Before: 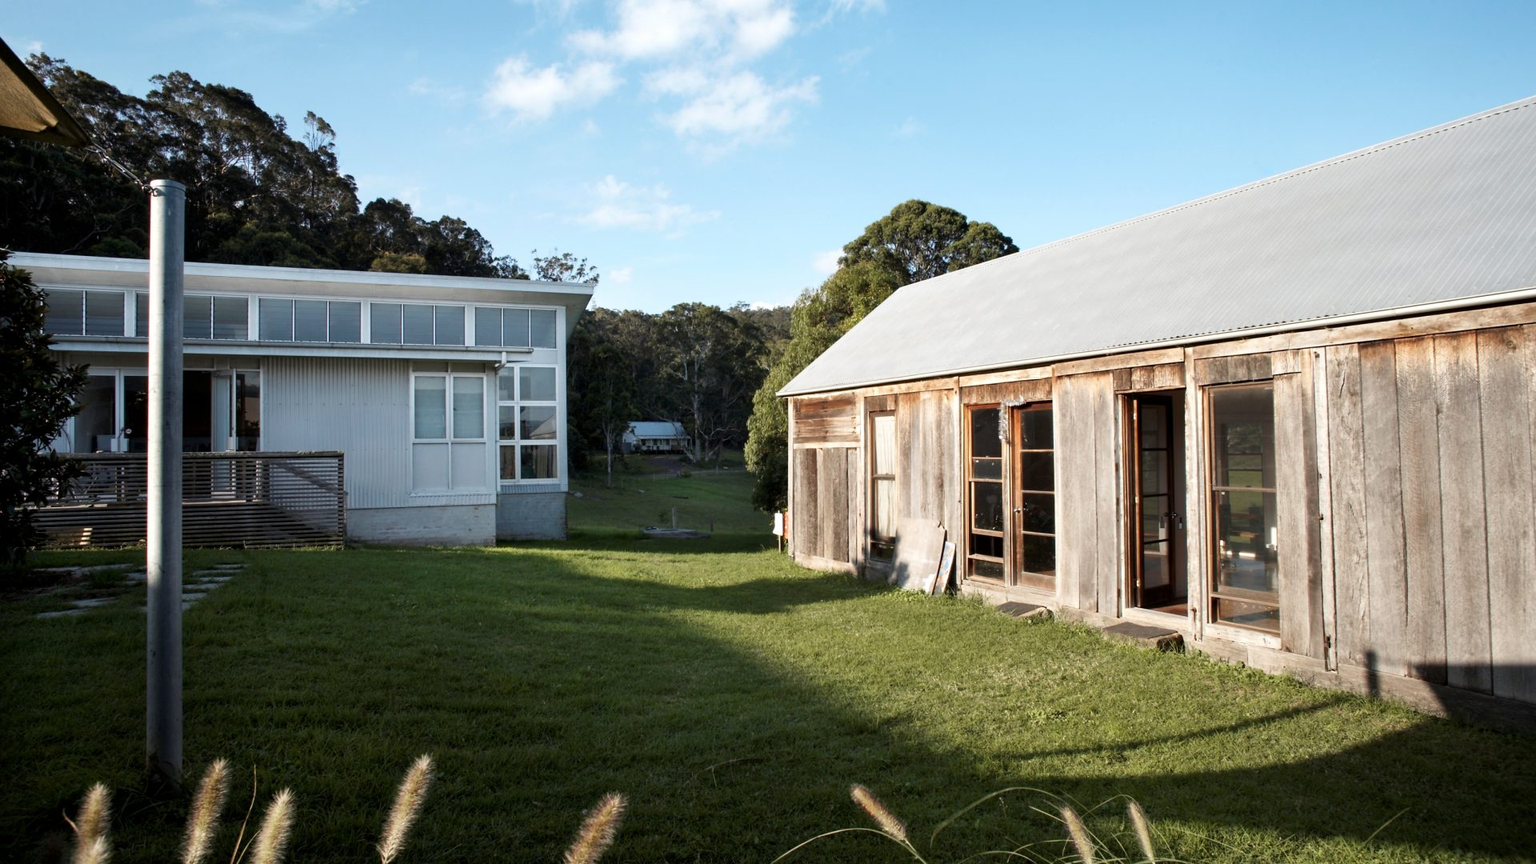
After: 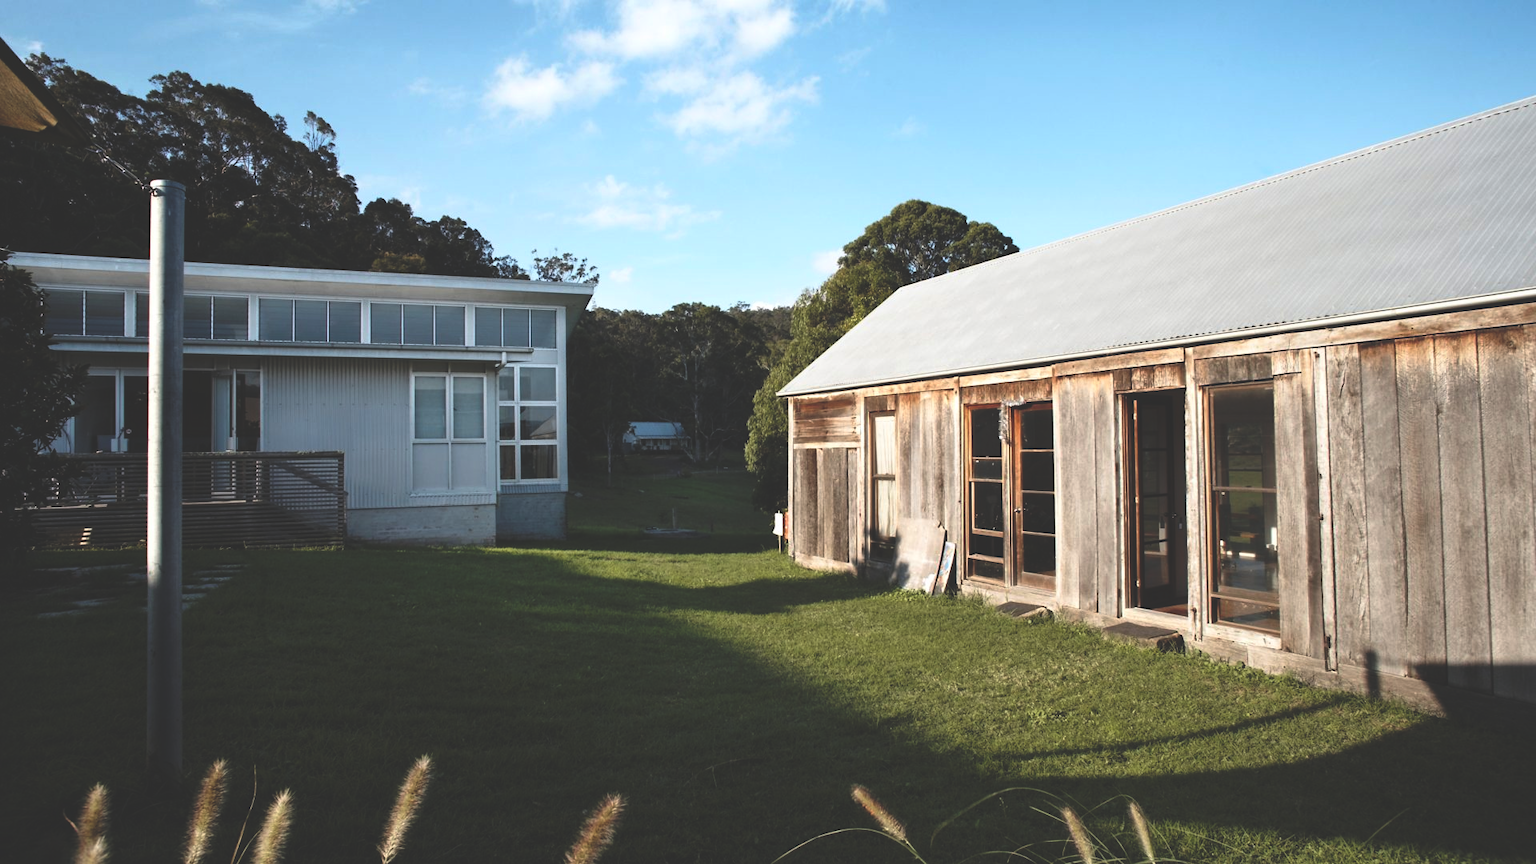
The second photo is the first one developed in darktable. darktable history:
shadows and highlights: shadows 0, highlights 40
rgb curve: curves: ch0 [(0, 0.186) (0.314, 0.284) (0.775, 0.708) (1, 1)], compensate middle gray true, preserve colors none
